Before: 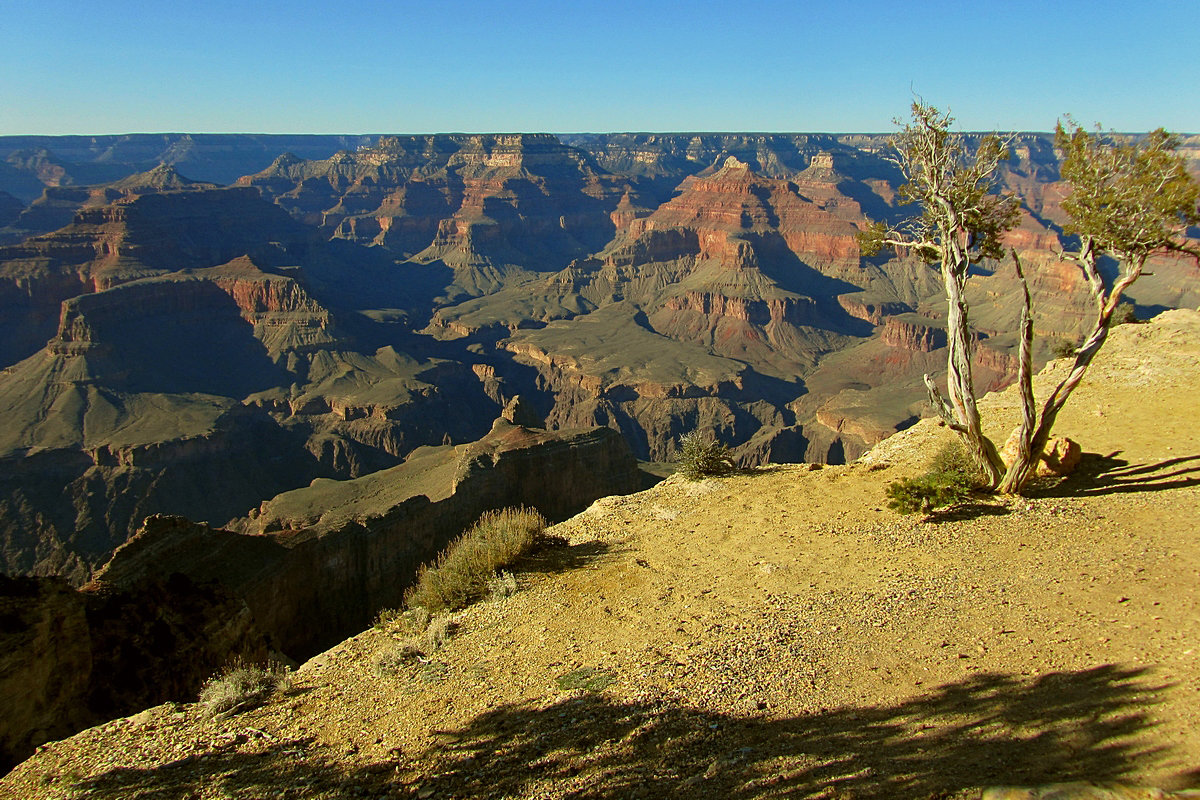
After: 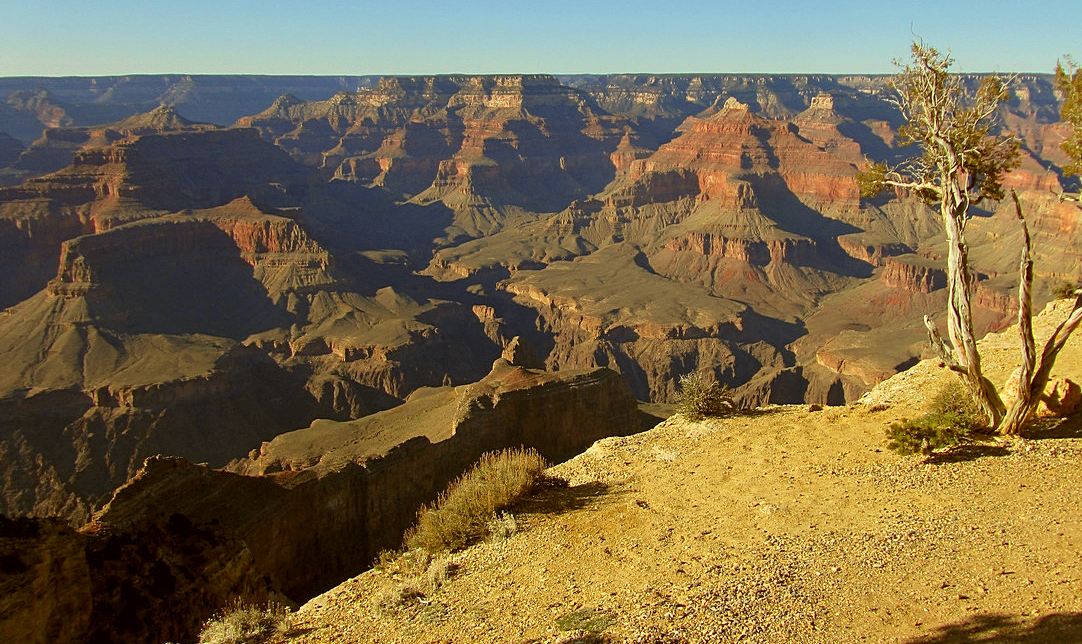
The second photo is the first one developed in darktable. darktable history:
color balance rgb: power › luminance 9.79%, power › chroma 2.813%, power › hue 59.21°, perceptual saturation grading › global saturation 0.362%, global vibrance -24.357%
crop: top 7.395%, right 9.833%, bottom 12.085%
